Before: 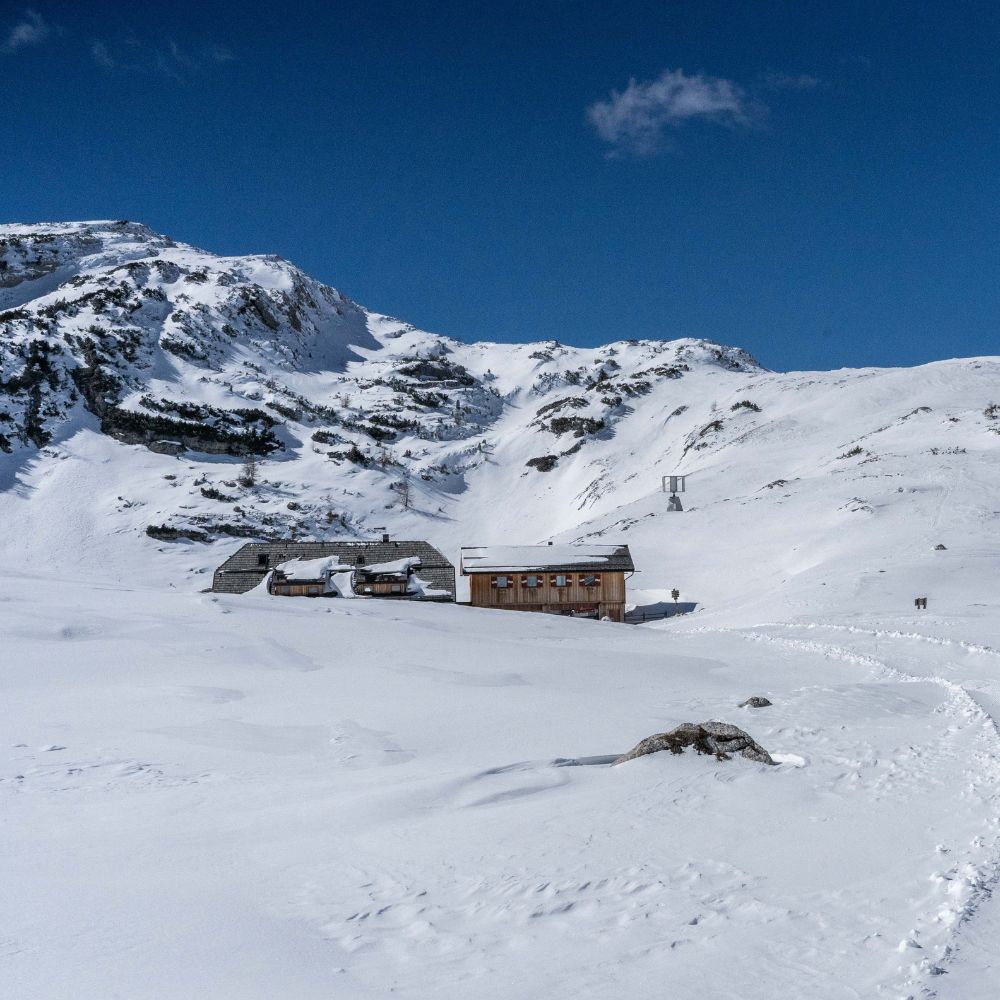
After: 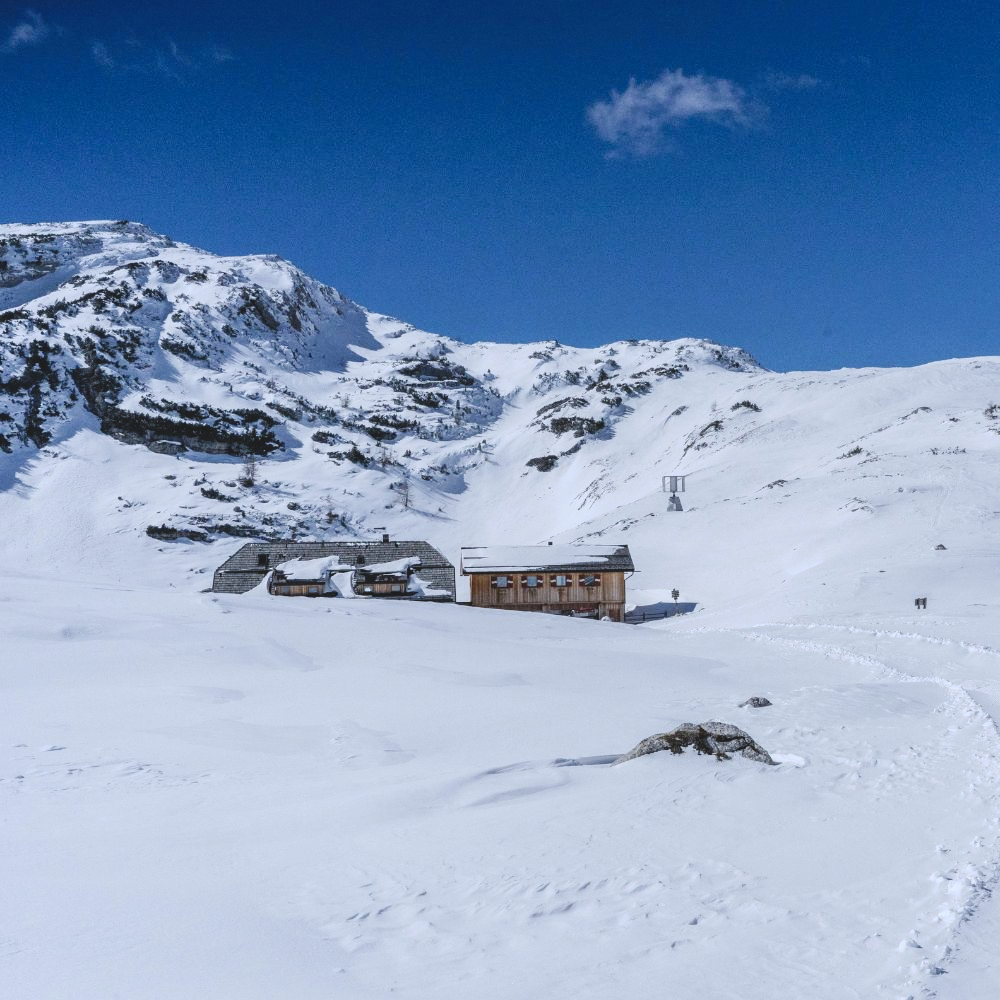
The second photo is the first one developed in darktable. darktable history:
base curve: curves: ch0 [(0, 0) (0.472, 0.508) (1, 1)]
white balance: red 0.954, blue 1.079
tone curve: curves: ch0 [(0, 0) (0.003, 0.02) (0.011, 0.023) (0.025, 0.028) (0.044, 0.045) (0.069, 0.063) (0.1, 0.09) (0.136, 0.122) (0.177, 0.166) (0.224, 0.223) (0.277, 0.297) (0.335, 0.384) (0.399, 0.461) (0.468, 0.549) (0.543, 0.632) (0.623, 0.705) (0.709, 0.772) (0.801, 0.844) (0.898, 0.91) (1, 1)], preserve colors none
exposure: black level correction -0.014, exposure -0.193 EV, compensate highlight preservation false
